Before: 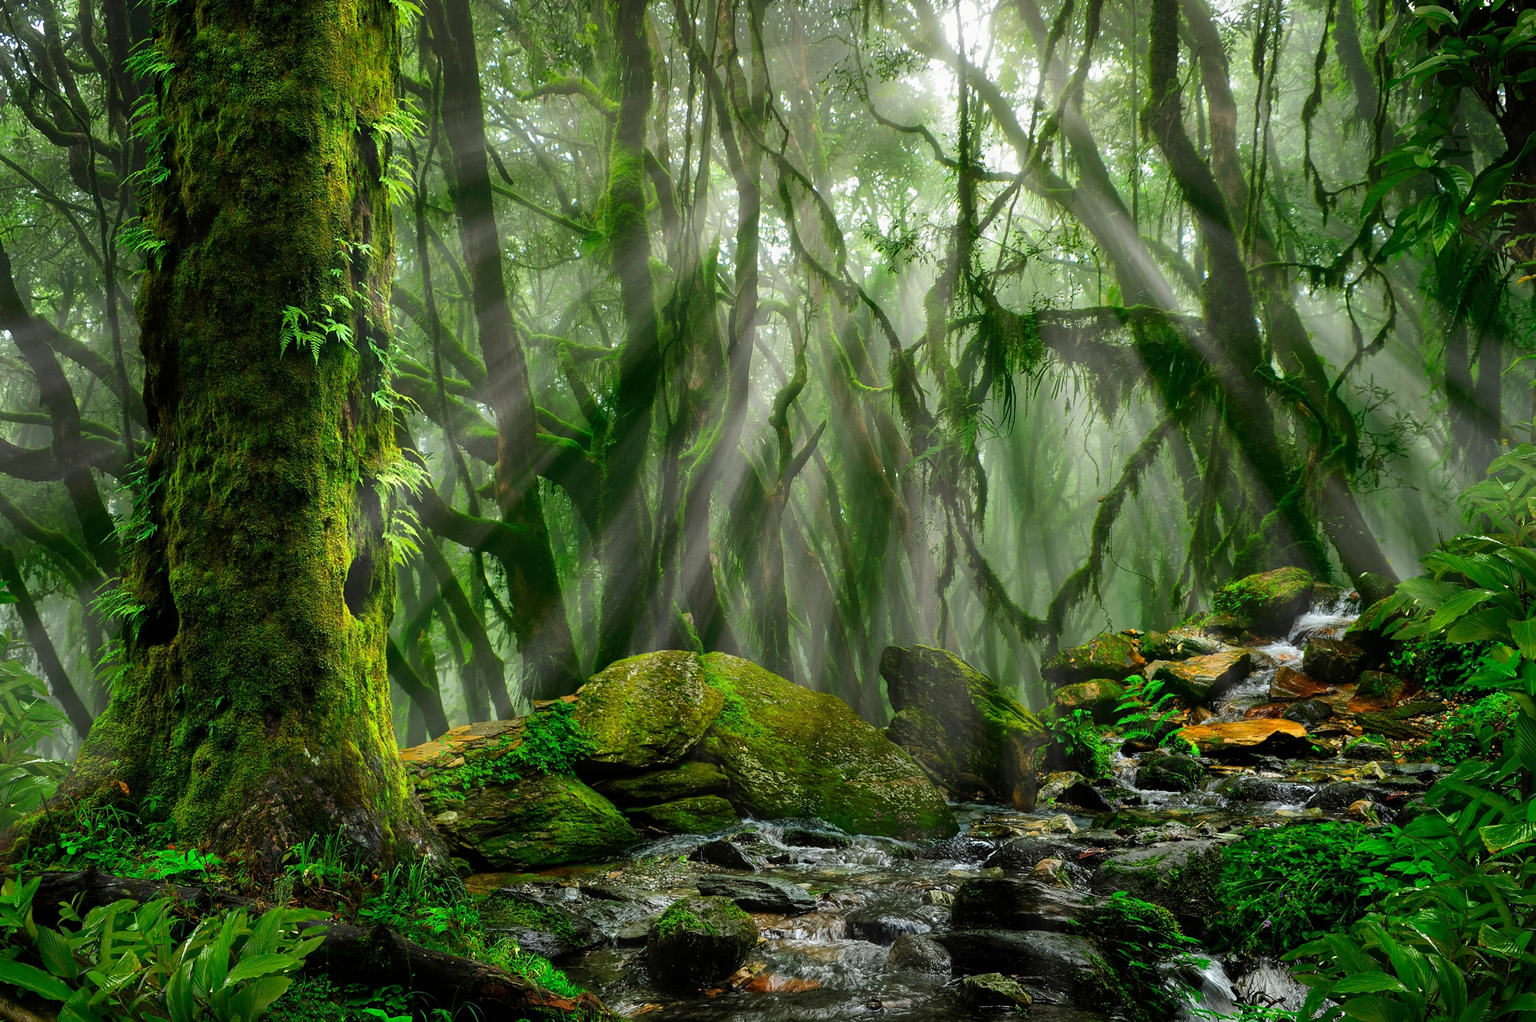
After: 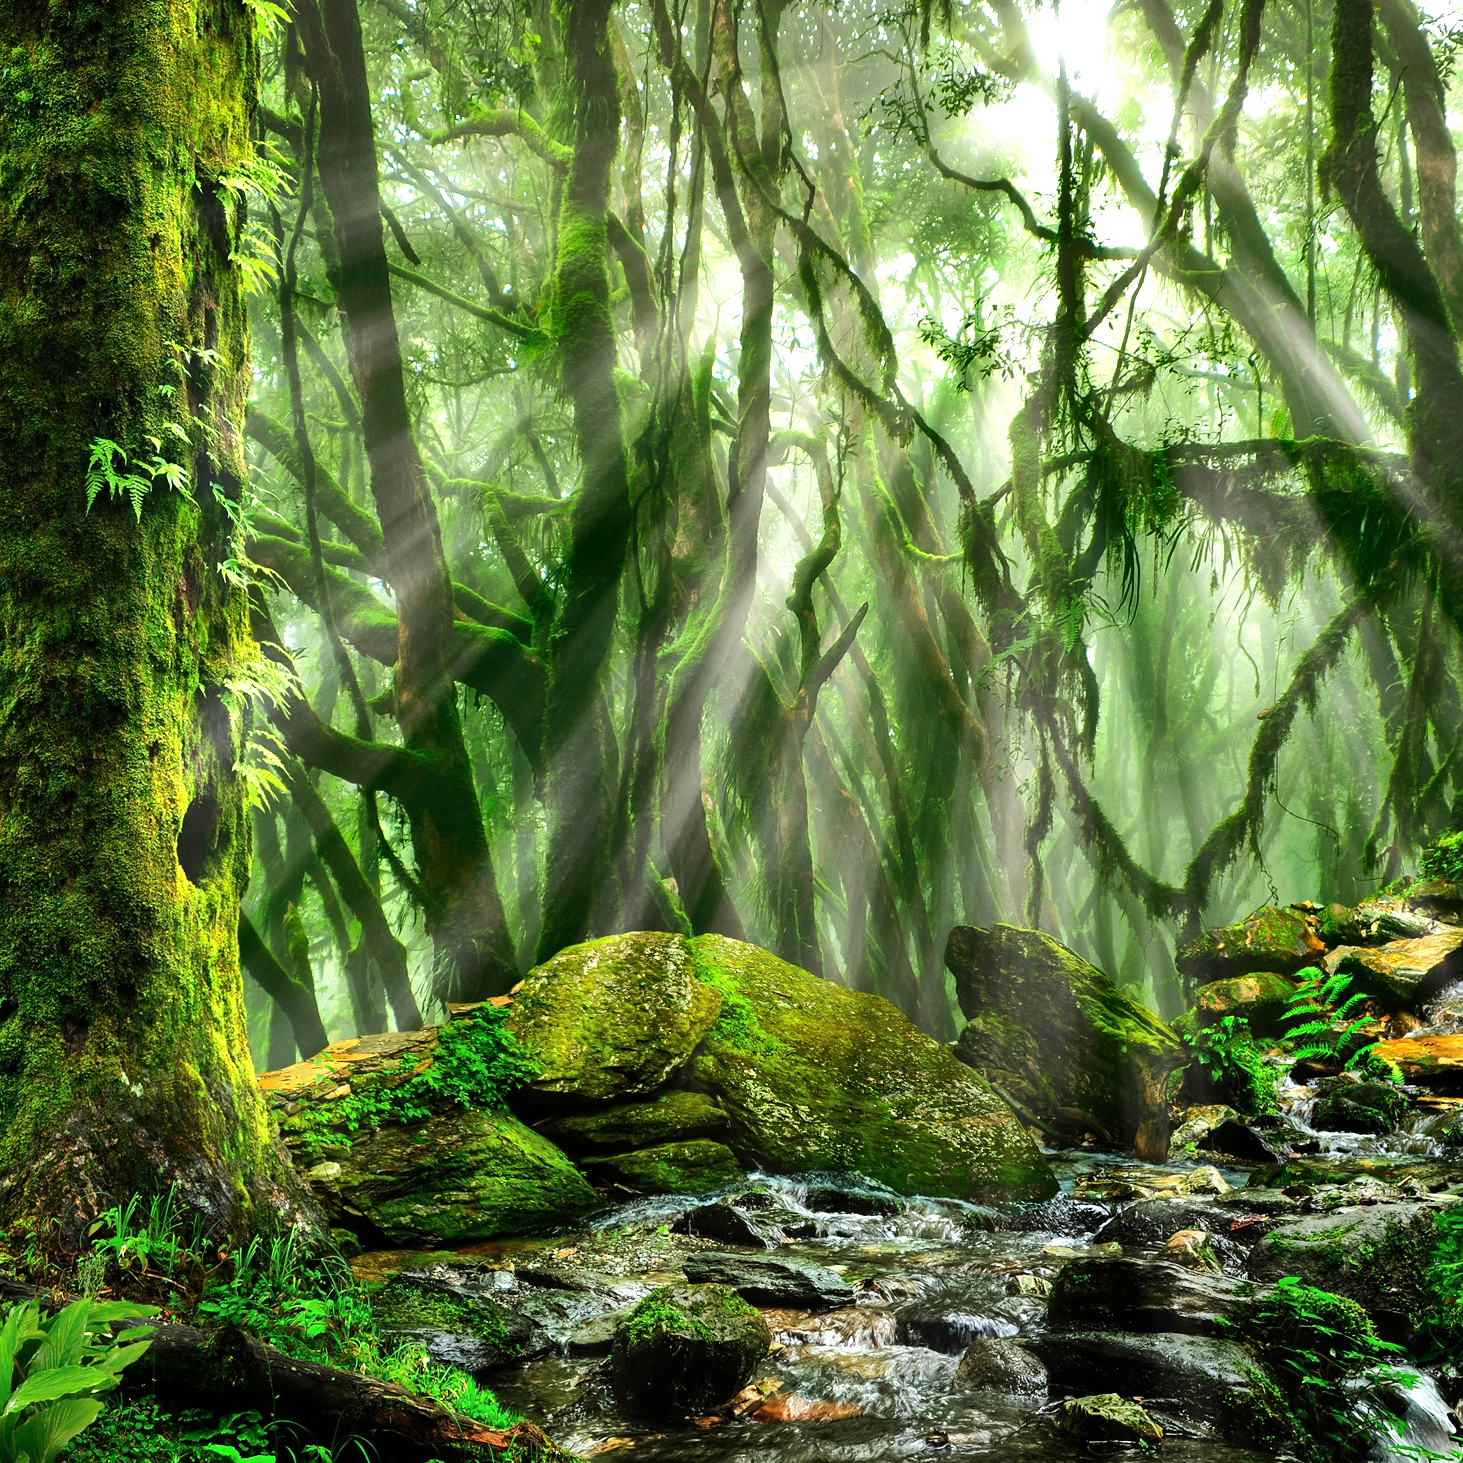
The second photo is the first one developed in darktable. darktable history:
exposure: exposure 0.517 EV, compensate exposure bias true, compensate highlight preservation false
velvia: on, module defaults
shadows and highlights: low approximation 0.01, soften with gaussian
crop and rotate: left 14.327%, right 19.132%
tone equalizer: -8 EV -0.42 EV, -7 EV -0.428 EV, -6 EV -0.37 EV, -5 EV -0.226 EV, -3 EV 0.249 EV, -2 EV 0.356 EV, -1 EV 0.398 EV, +0 EV 0.433 EV, edges refinement/feathering 500, mask exposure compensation -1.57 EV, preserve details no
